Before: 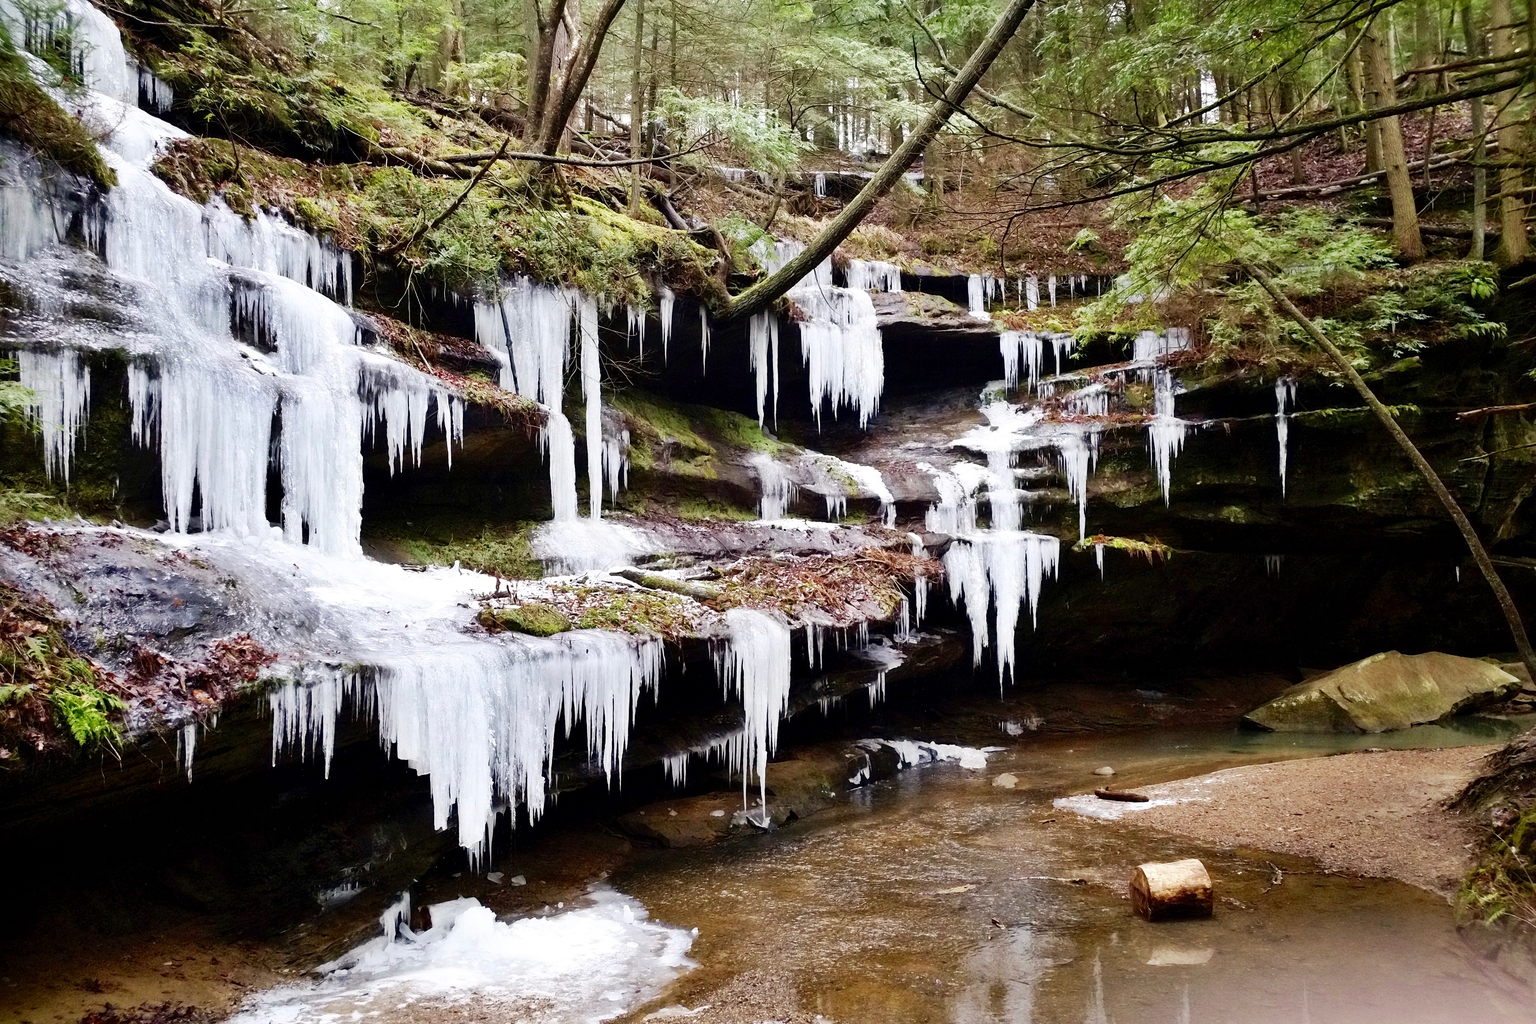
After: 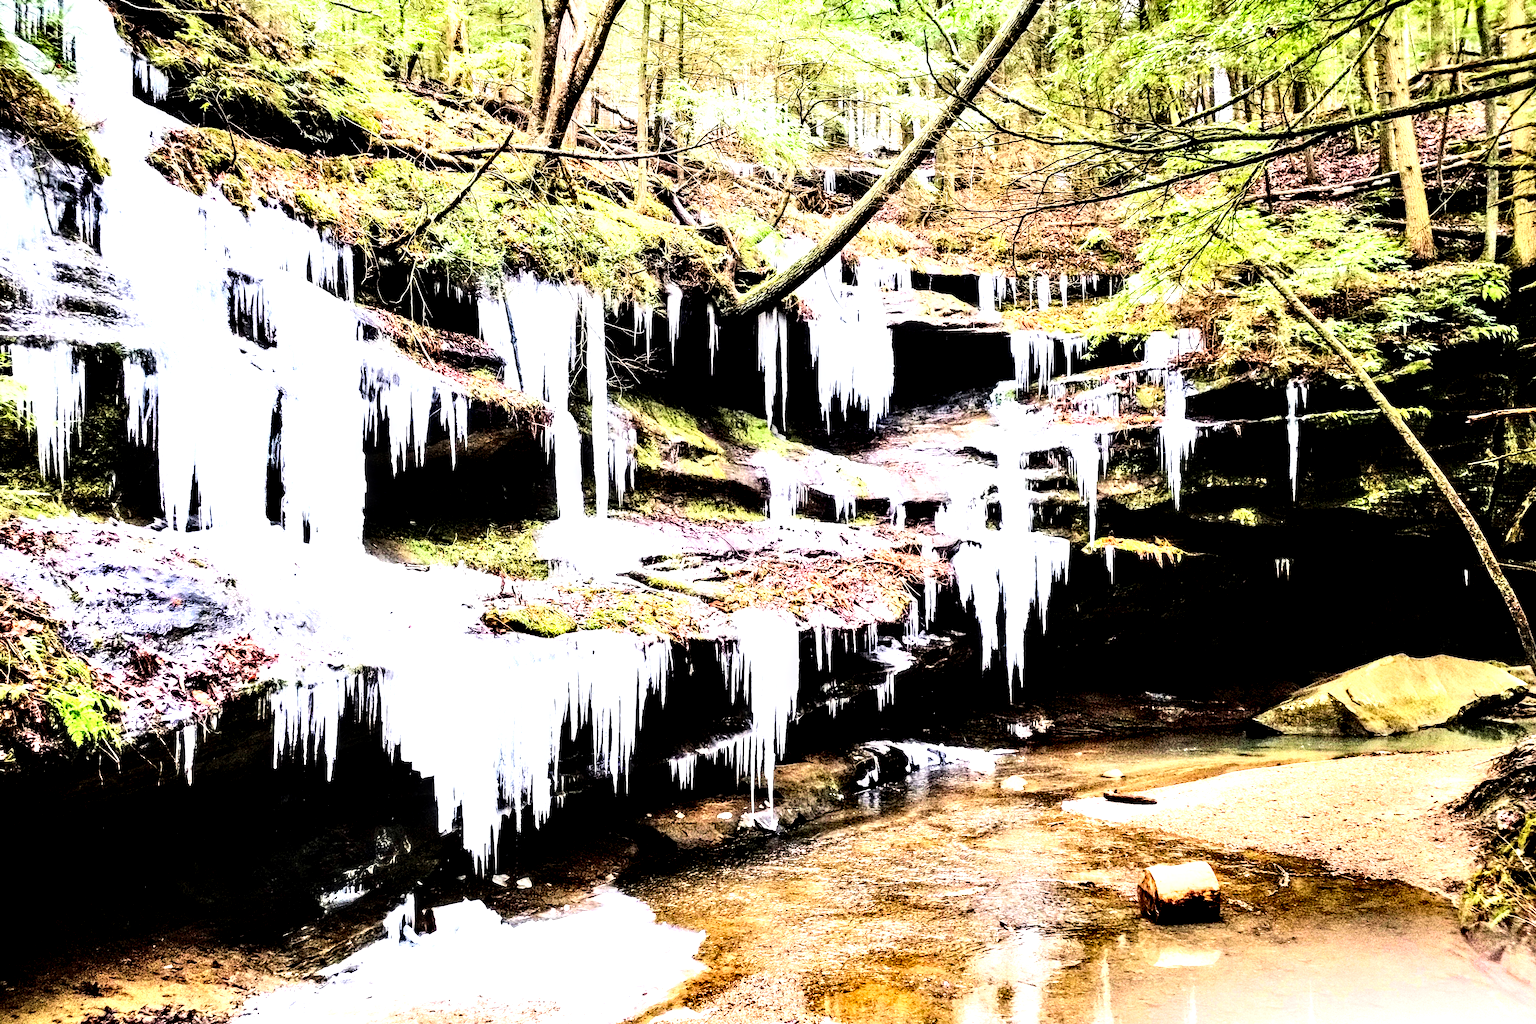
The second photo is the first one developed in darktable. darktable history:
local contrast: highlights 80%, shadows 57%, detail 175%, midtone range 0.602
rotate and perspective: rotation 0.174°, lens shift (vertical) 0.013, lens shift (horizontal) 0.019, shear 0.001, automatic cropping original format, crop left 0.007, crop right 0.991, crop top 0.016, crop bottom 0.997
shadows and highlights: low approximation 0.01, soften with gaussian
exposure: black level correction 0, exposure 1.1 EV, compensate highlight preservation false
rgb curve: curves: ch0 [(0, 0) (0.21, 0.15) (0.24, 0.21) (0.5, 0.75) (0.75, 0.96) (0.89, 0.99) (1, 1)]; ch1 [(0, 0.02) (0.21, 0.13) (0.25, 0.2) (0.5, 0.67) (0.75, 0.9) (0.89, 0.97) (1, 1)]; ch2 [(0, 0.02) (0.21, 0.13) (0.25, 0.2) (0.5, 0.67) (0.75, 0.9) (0.89, 0.97) (1, 1)], compensate middle gray true
